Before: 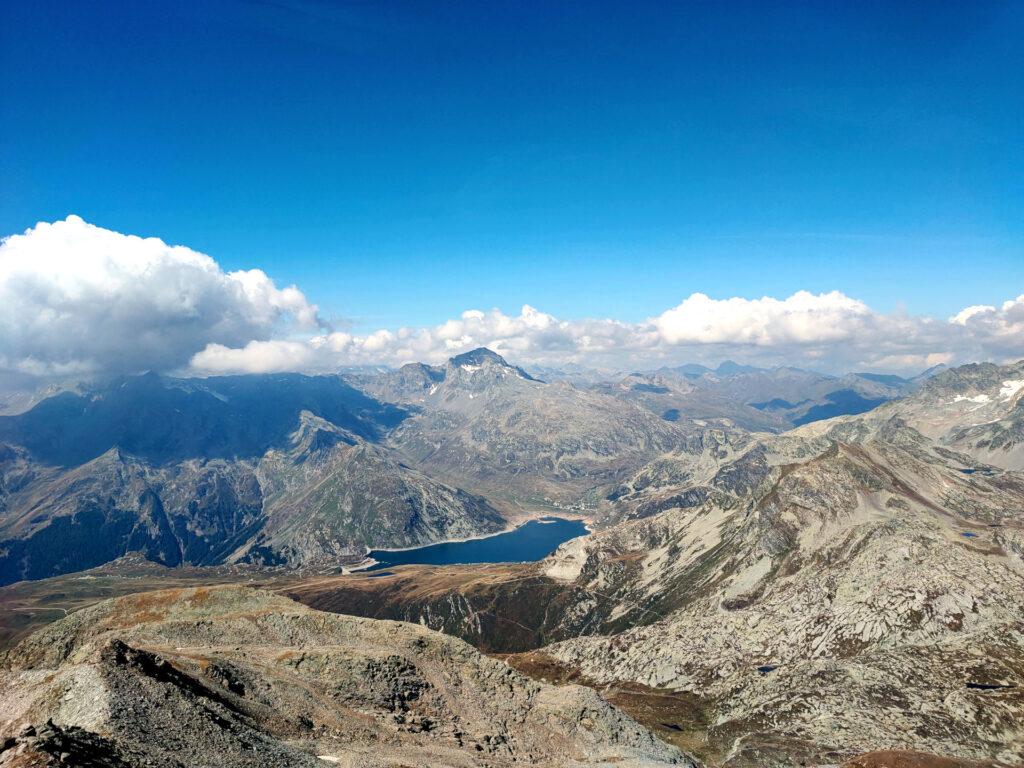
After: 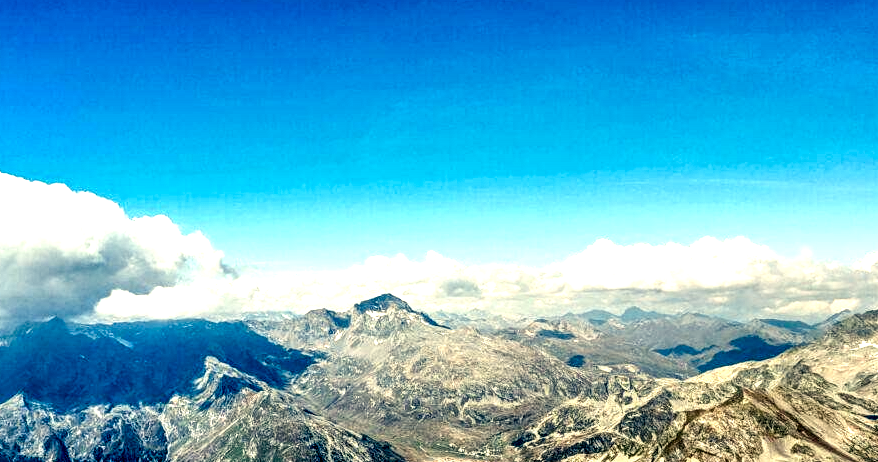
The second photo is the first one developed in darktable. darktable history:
crop and rotate: left 9.317%, top 7.156%, right 4.859%, bottom 32.584%
color balance rgb: highlights gain › chroma 7.964%, highlights gain › hue 81.34°, global offset › luminance -0.314%, global offset › chroma 0.115%, global offset › hue 167.49°, perceptual saturation grading › global saturation 0.369%, perceptual saturation grading › highlights -19.809%, perceptual saturation grading › shadows 20.03%, perceptual brilliance grading › global brilliance 2.668%, perceptual brilliance grading › highlights -3.136%, perceptual brilliance grading › shadows 2.902%
contrast brightness saturation: contrast 0.069, brightness 0.175, saturation 0.416
local contrast: highlights 110%, shadows 46%, detail 291%
